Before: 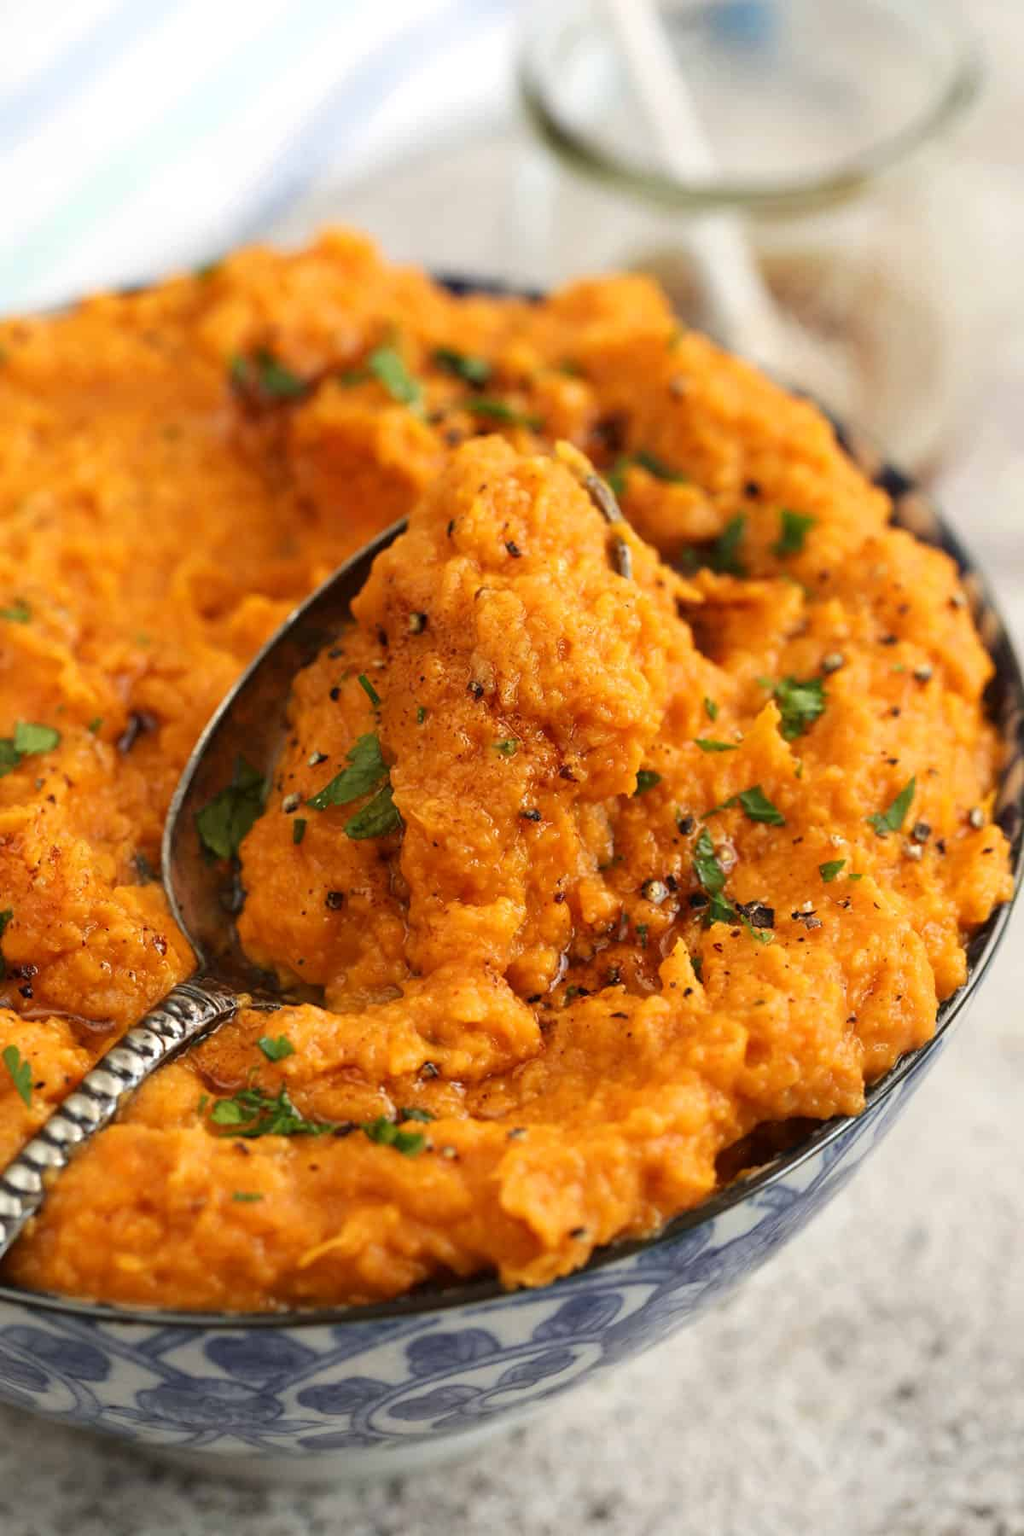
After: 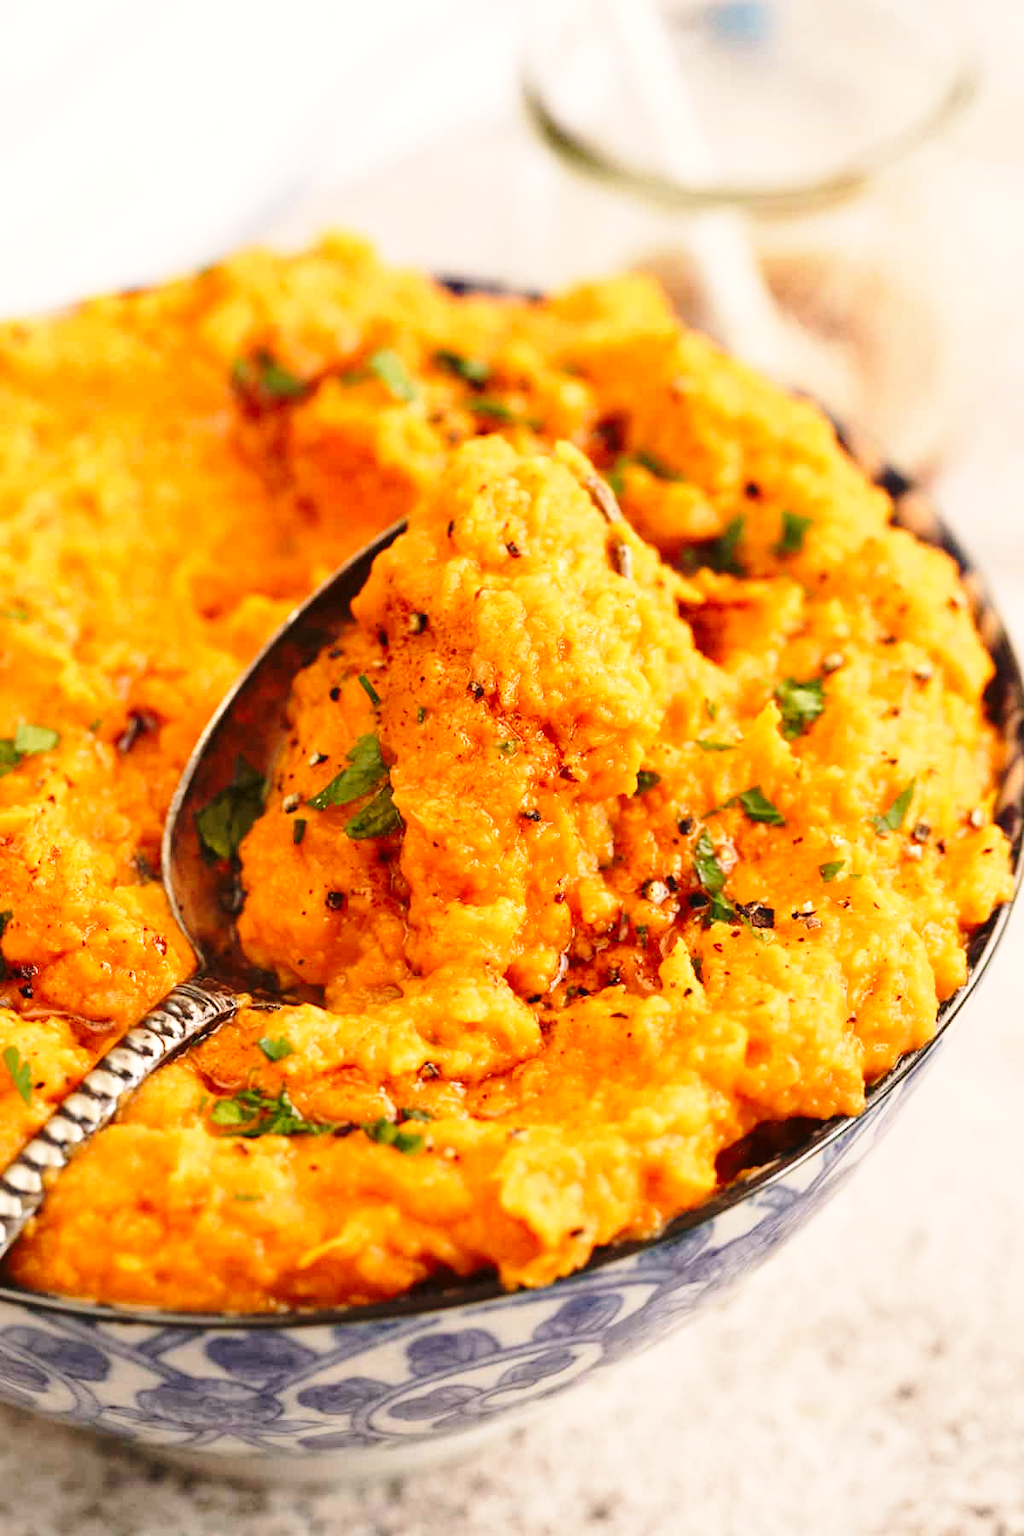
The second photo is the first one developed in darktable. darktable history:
base curve: curves: ch0 [(0, 0) (0.028, 0.03) (0.121, 0.232) (0.46, 0.748) (0.859, 0.968) (1, 1)], preserve colors none
white balance: red 1.127, blue 0.943
